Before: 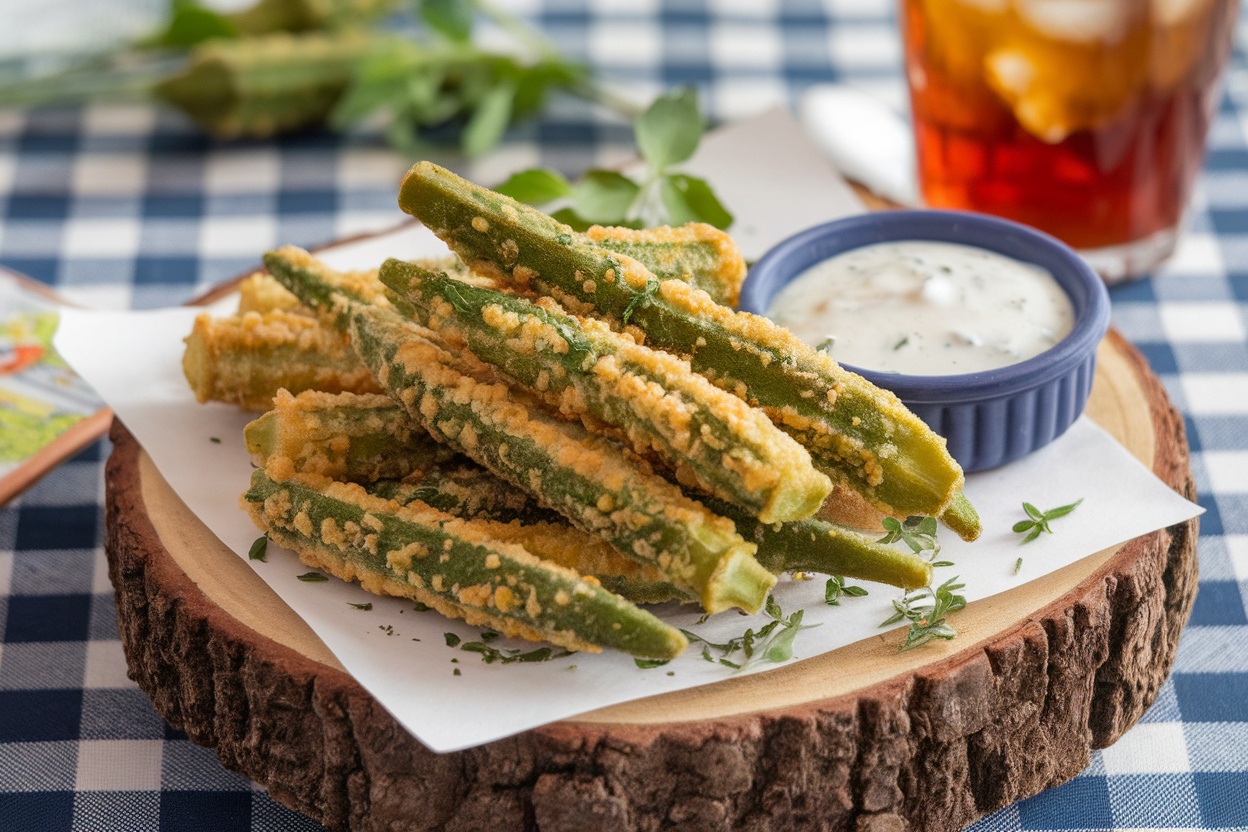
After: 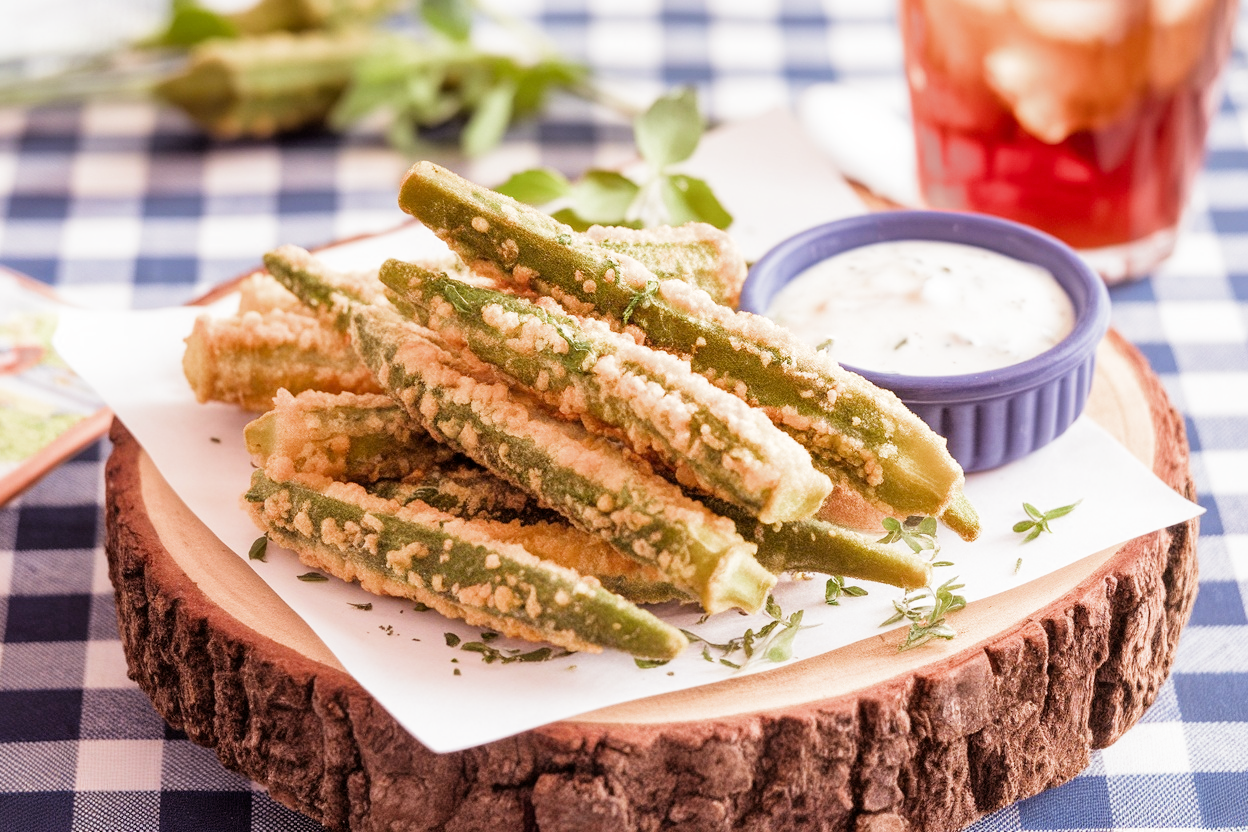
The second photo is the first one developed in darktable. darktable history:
rgb levels: mode RGB, independent channels, levels [[0, 0.474, 1], [0, 0.5, 1], [0, 0.5, 1]]
filmic rgb: middle gray luminance 9.23%, black relative exposure -10.55 EV, white relative exposure 3.45 EV, threshold 6 EV, target black luminance 0%, hardness 5.98, latitude 59.69%, contrast 1.087, highlights saturation mix 5%, shadows ↔ highlights balance 29.23%, add noise in highlights 0, color science v3 (2019), use custom middle-gray values true, iterations of high-quality reconstruction 0, contrast in highlights soft, enable highlight reconstruction true
